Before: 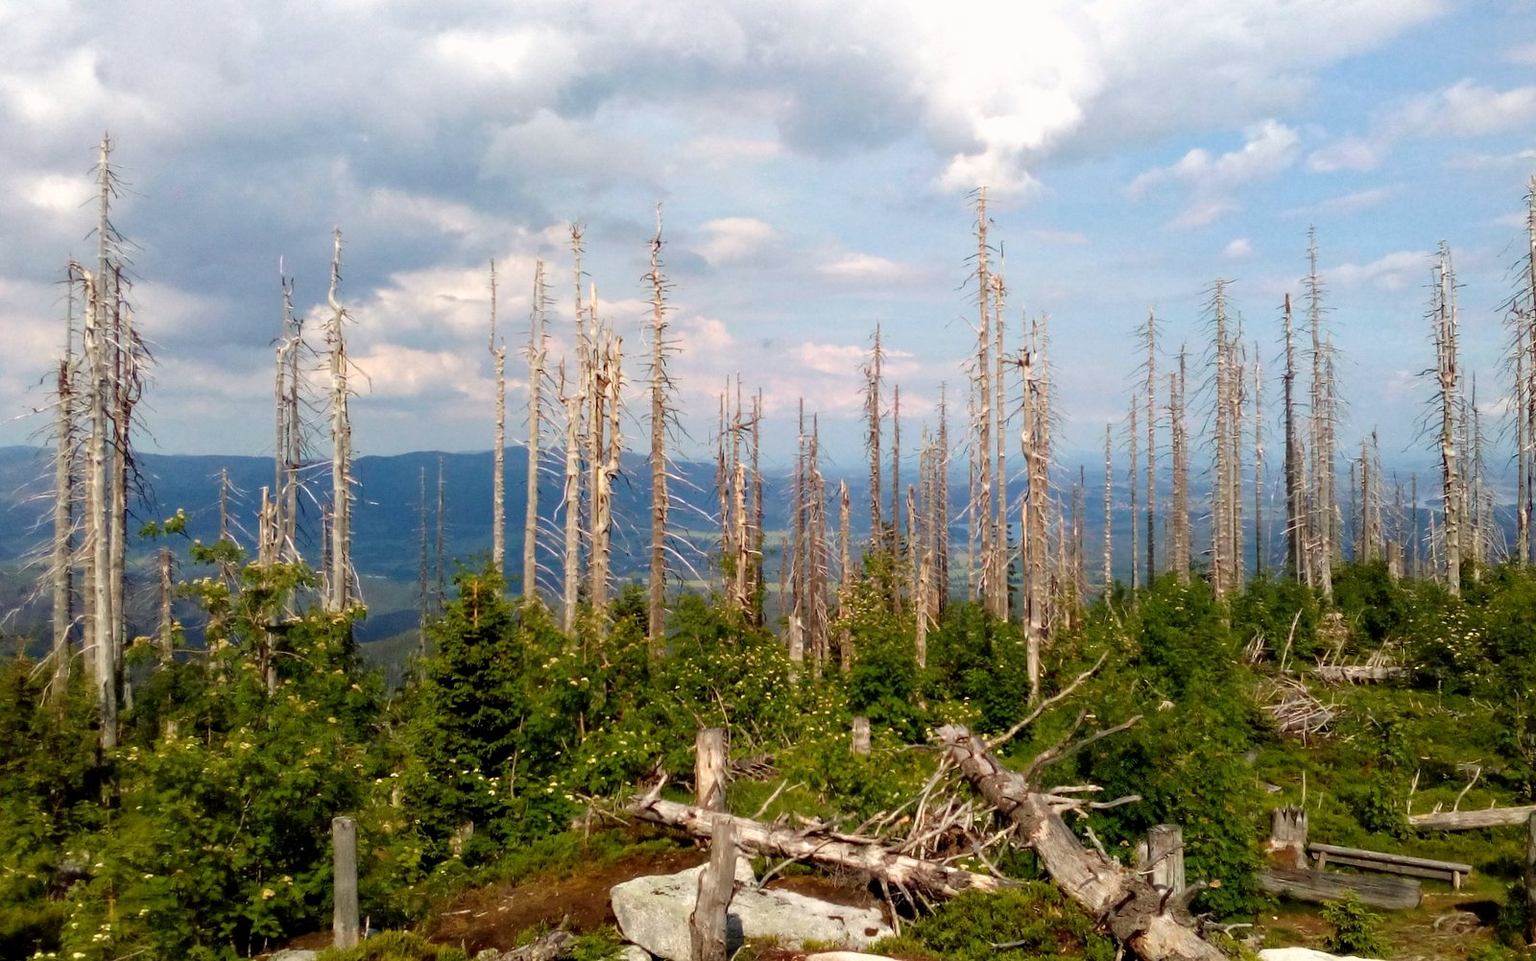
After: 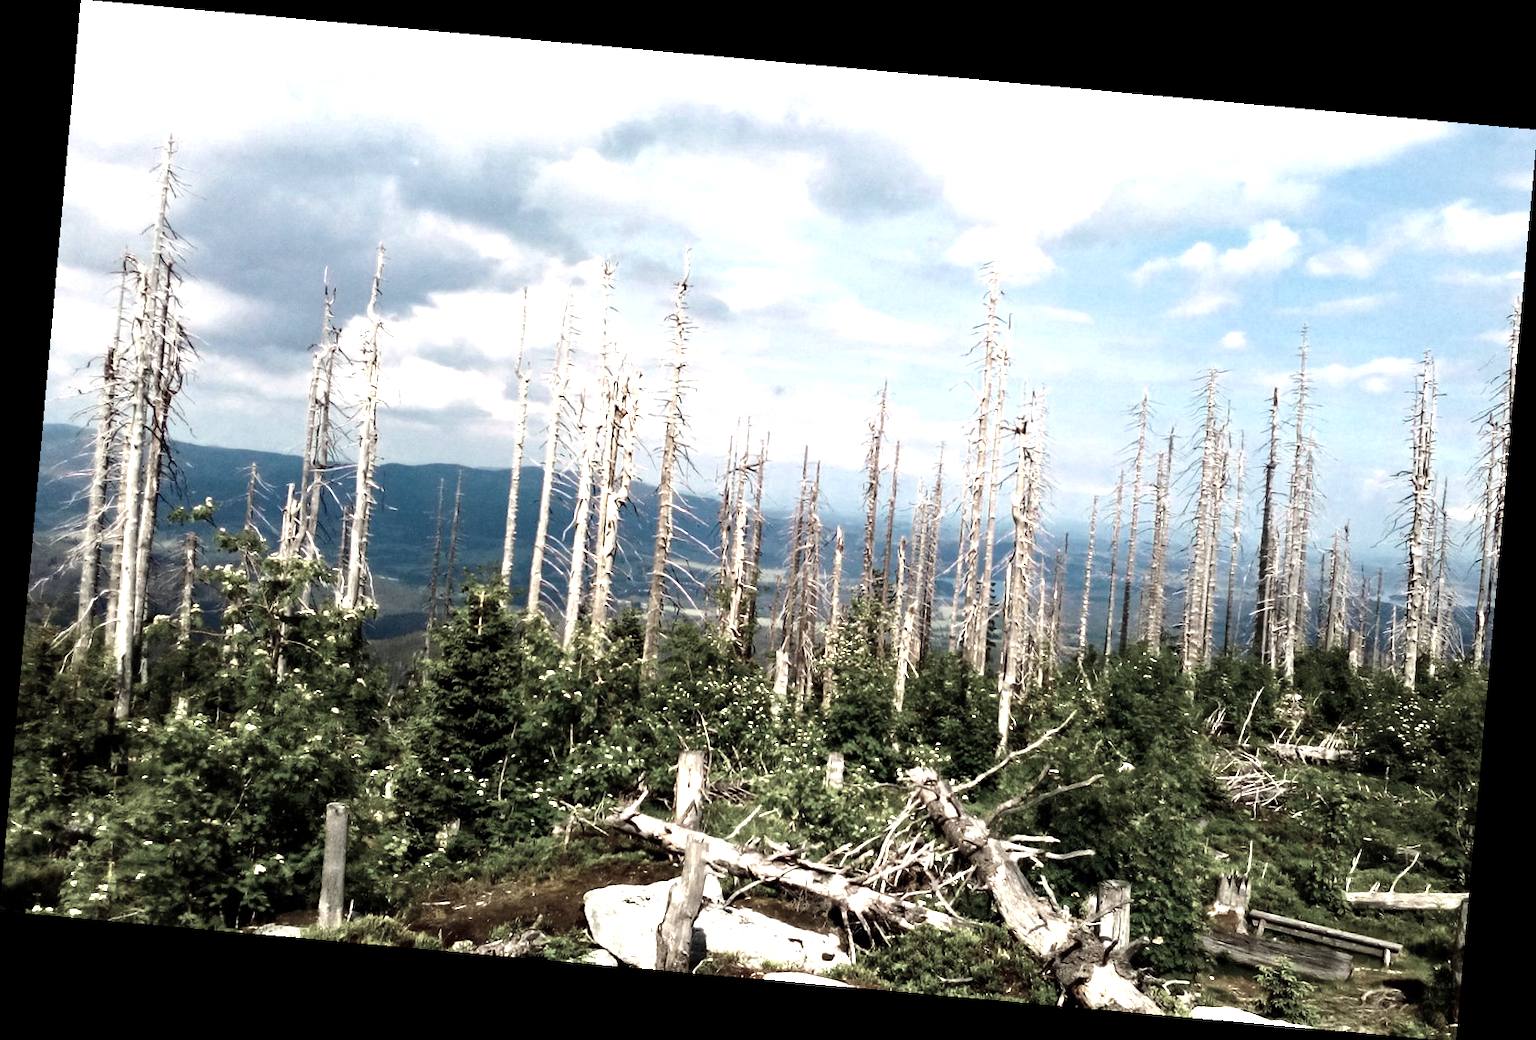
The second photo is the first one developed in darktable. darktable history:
tone equalizer: -8 EV -1.08 EV, -7 EV -1.01 EV, -6 EV -0.867 EV, -5 EV -0.578 EV, -3 EV 0.578 EV, -2 EV 0.867 EV, -1 EV 1.01 EV, +0 EV 1.08 EV, edges refinement/feathering 500, mask exposure compensation -1.57 EV, preserve details no
color zones: curves: ch0 [(0.25, 0.667) (0.758, 0.368)]; ch1 [(0.215, 0.245) (0.761, 0.373)]; ch2 [(0.247, 0.554) (0.761, 0.436)]
rotate and perspective: rotation 5.12°, automatic cropping off
